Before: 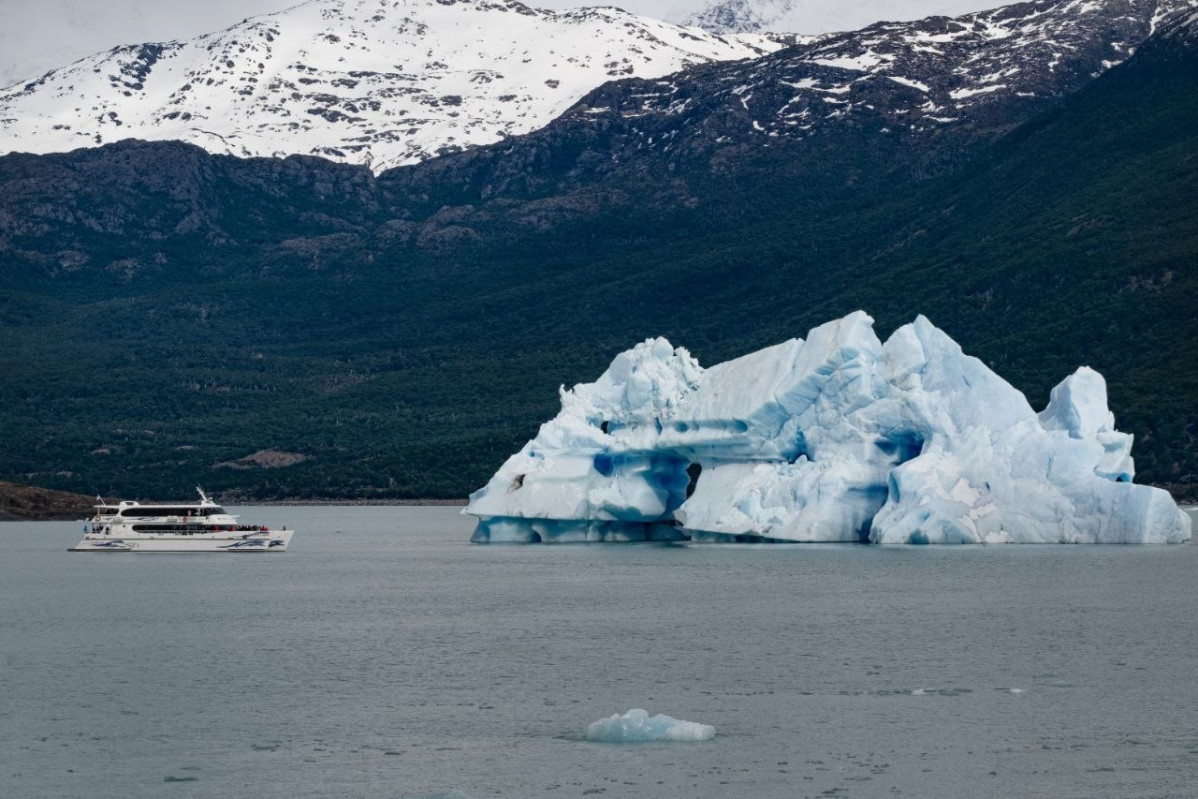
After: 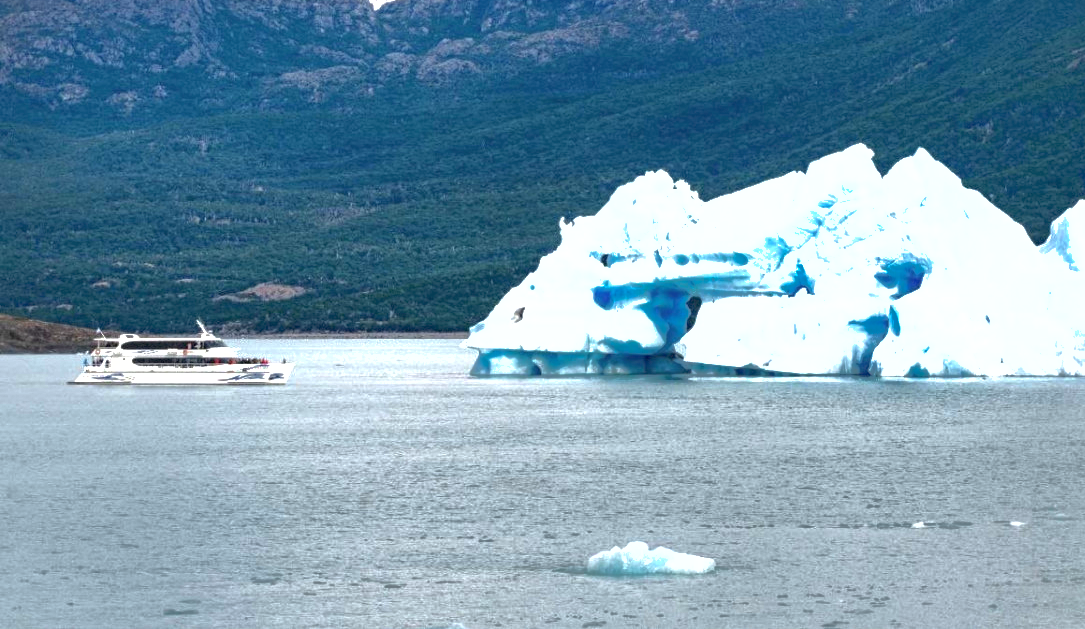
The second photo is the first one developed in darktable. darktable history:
crop: top 20.949%, right 9.353%, bottom 0.265%
exposure: black level correction 0, exposure 1.743 EV, compensate exposure bias true, compensate highlight preservation false
shadows and highlights: highlights -60.02
